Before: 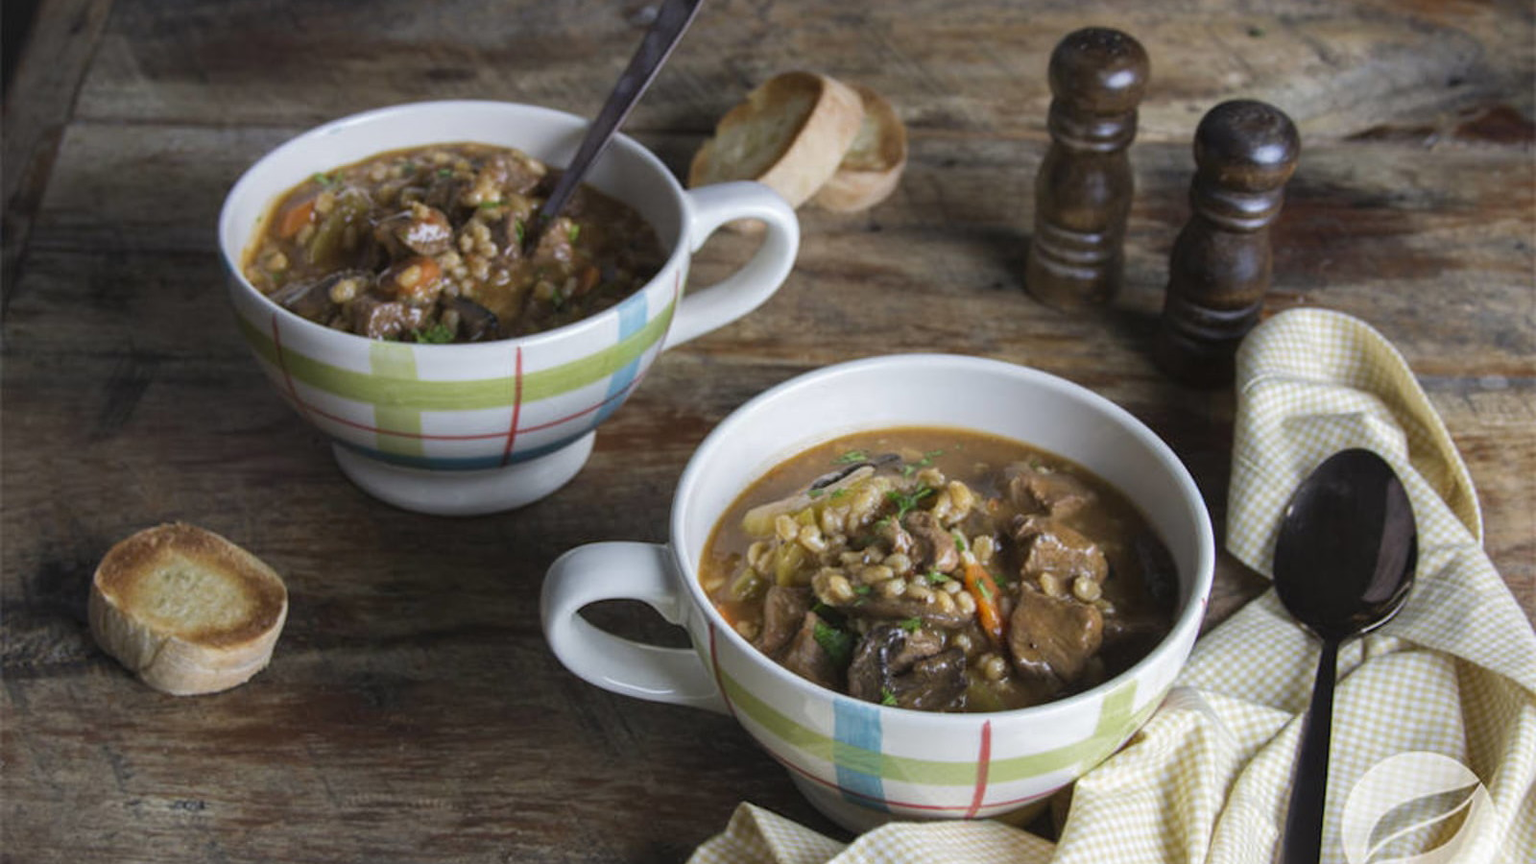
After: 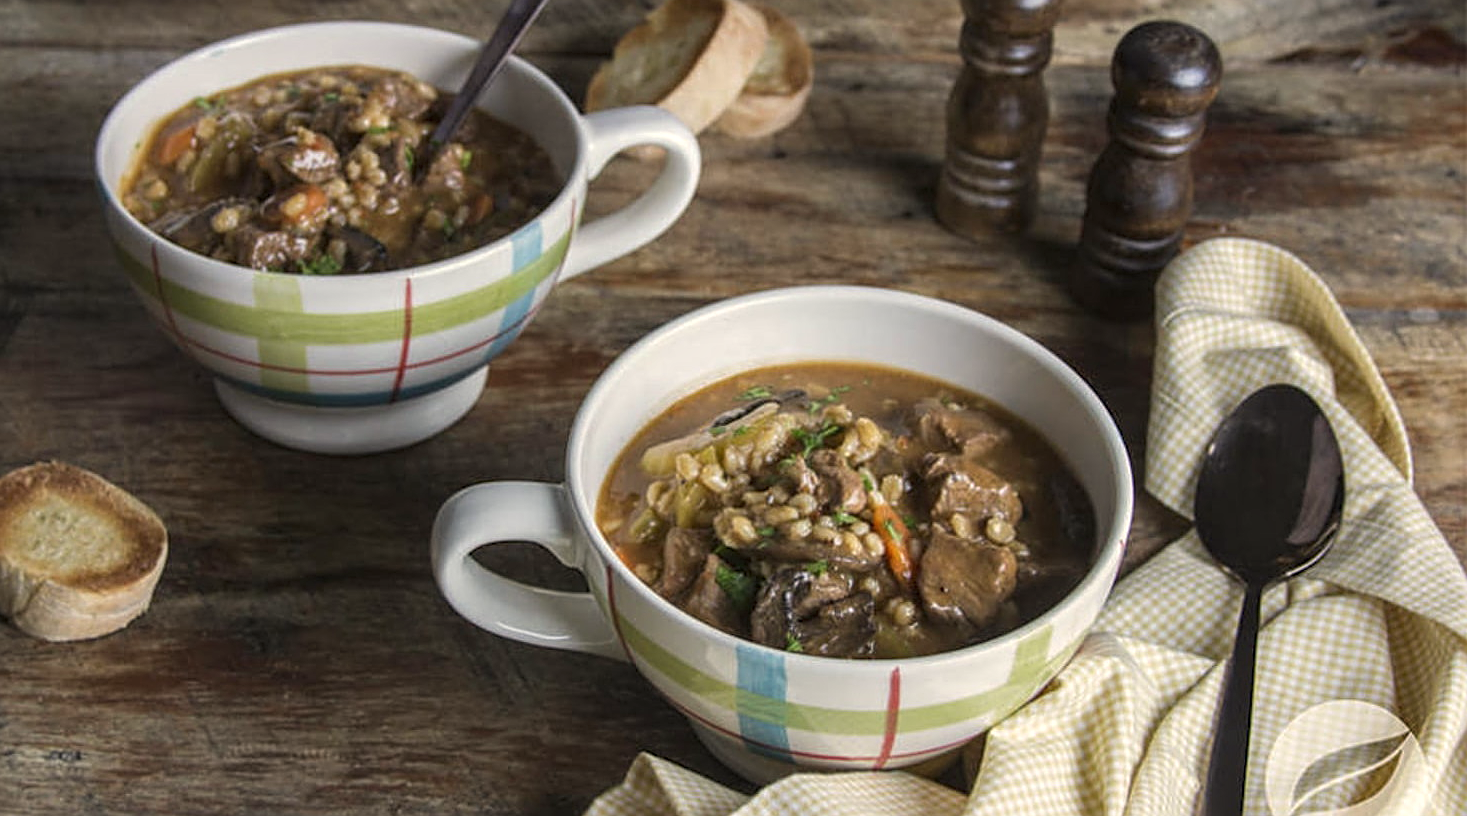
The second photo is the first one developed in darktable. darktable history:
sharpen: on, module defaults
crop and rotate: left 8.262%, top 9.226%
white balance: red 1.045, blue 0.932
local contrast: on, module defaults
